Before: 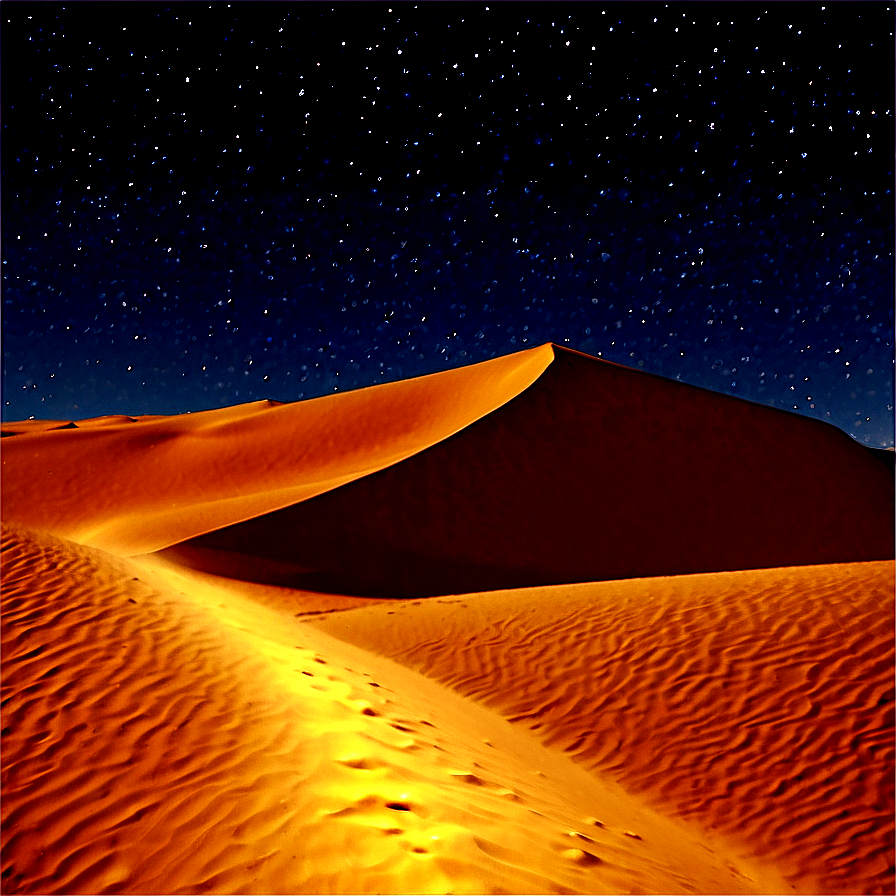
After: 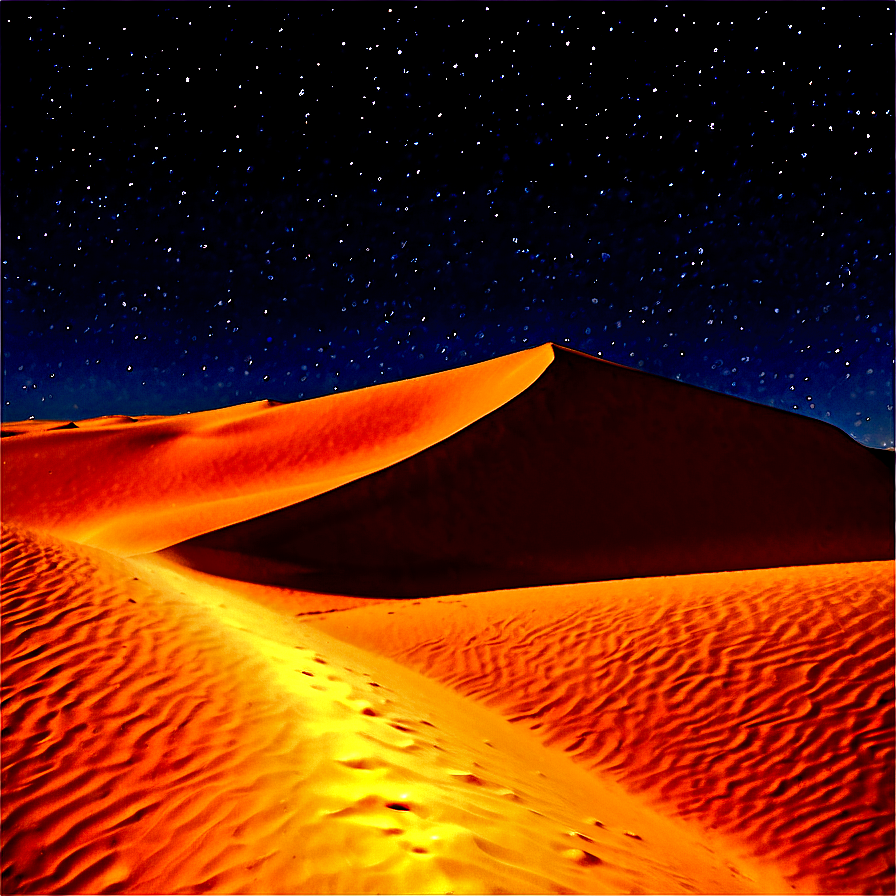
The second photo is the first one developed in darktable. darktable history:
color balance rgb: perceptual saturation grading › global saturation 2.007%, perceptual saturation grading › highlights -2.64%, perceptual saturation grading › mid-tones 4.571%, perceptual saturation grading › shadows 6.967%, perceptual brilliance grading › global brilliance 11.701%, saturation formula JzAzBz (2021)
tone equalizer: -7 EV -0.597 EV, -6 EV 0.979 EV, -5 EV -0.475 EV, -4 EV 0.432 EV, -3 EV 0.423 EV, -2 EV 0.132 EV, -1 EV -0.145 EV, +0 EV -0.382 EV, edges refinement/feathering 500, mask exposure compensation -1.57 EV, preserve details guided filter
